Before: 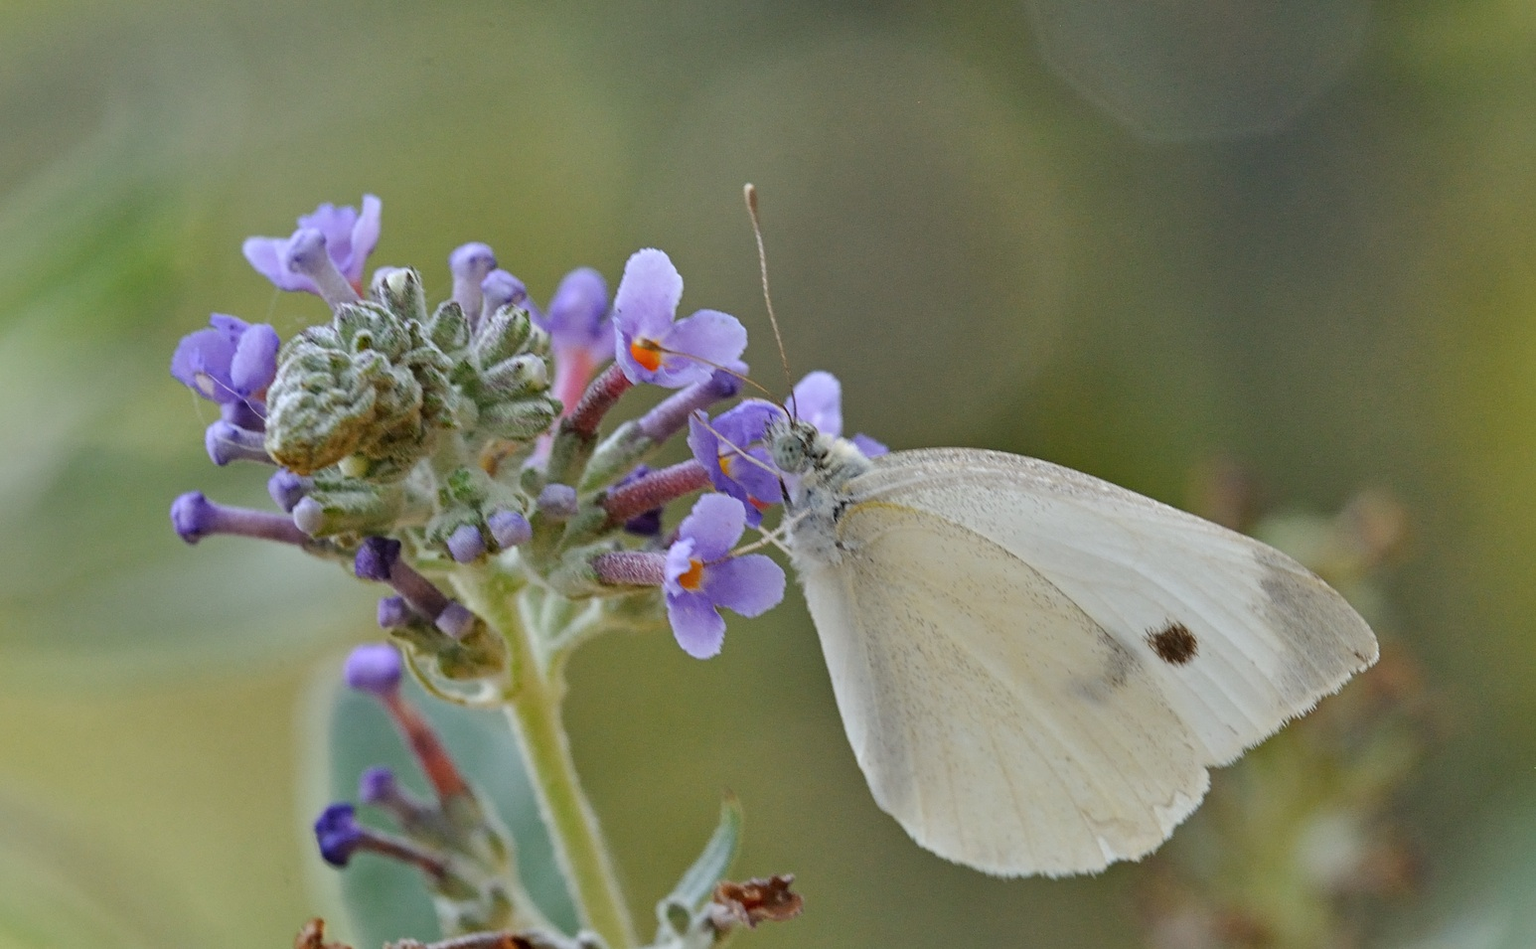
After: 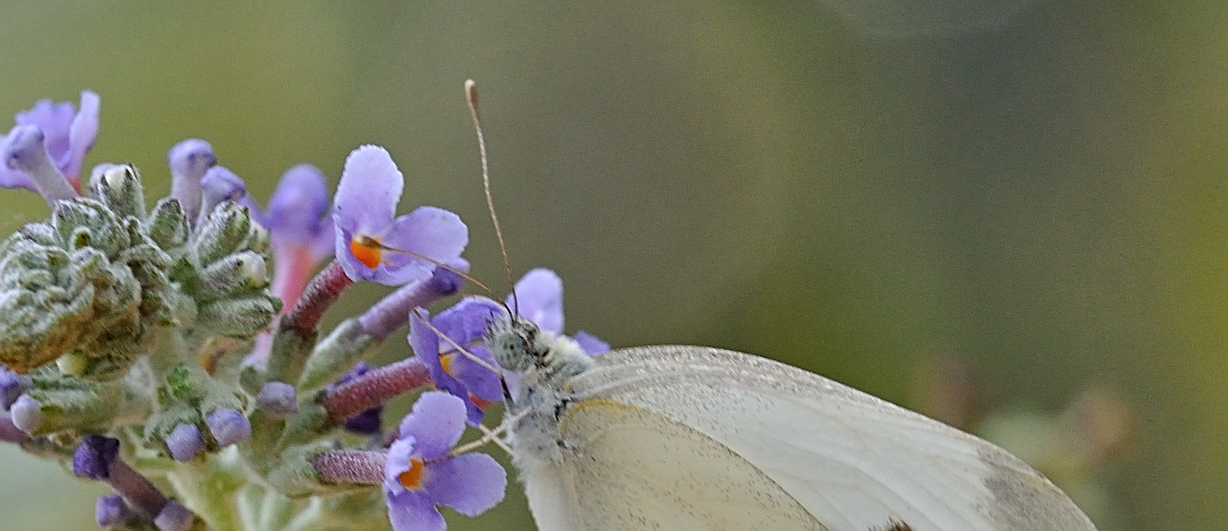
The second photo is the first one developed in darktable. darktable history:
crop: left 18.38%, top 11.092%, right 2.134%, bottom 33.217%
sharpen: on, module defaults
